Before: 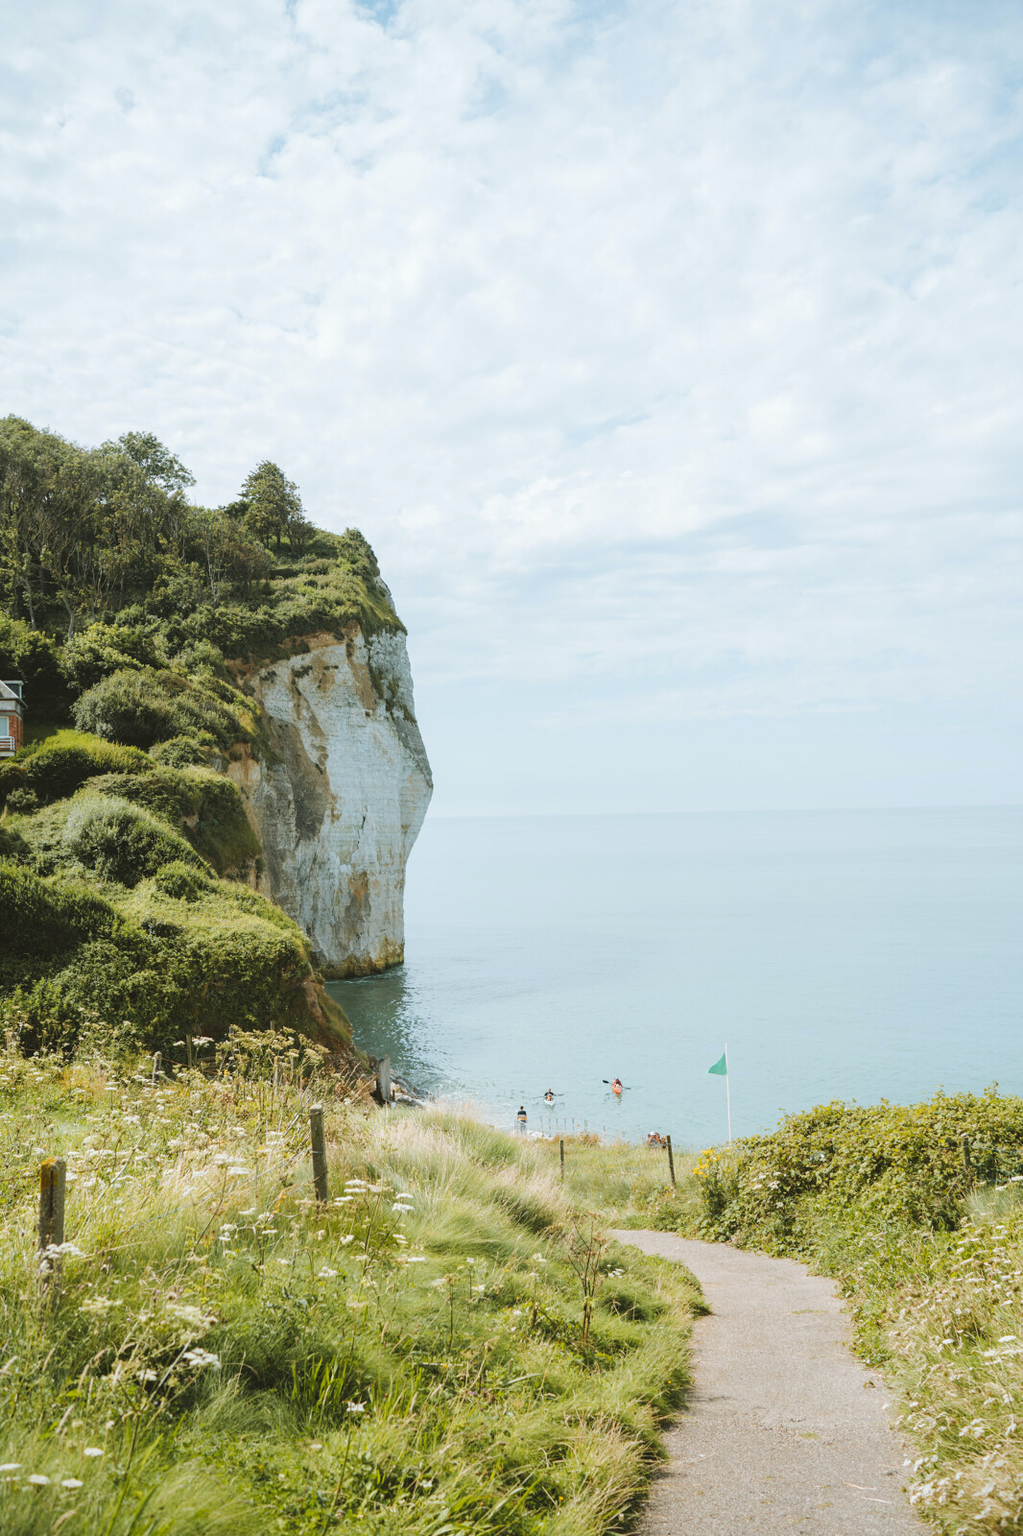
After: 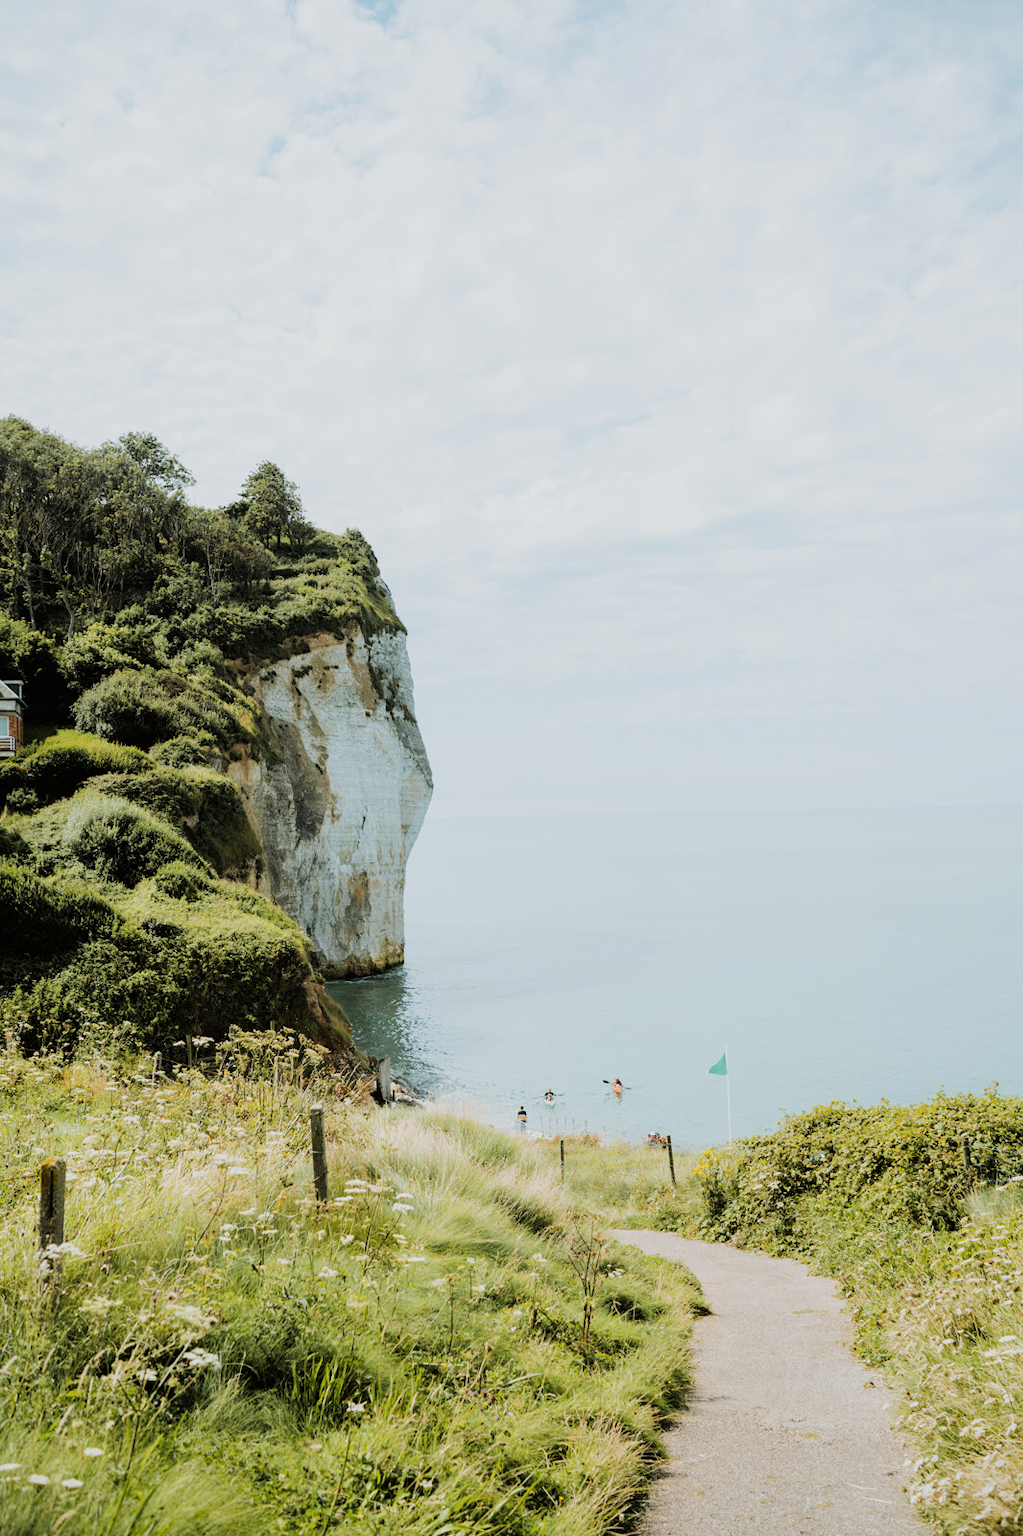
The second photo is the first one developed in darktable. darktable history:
filmic rgb: black relative exposure -5.14 EV, white relative exposure 3.99 EV, hardness 2.9, contrast 1.296, highlights saturation mix -30.7%
